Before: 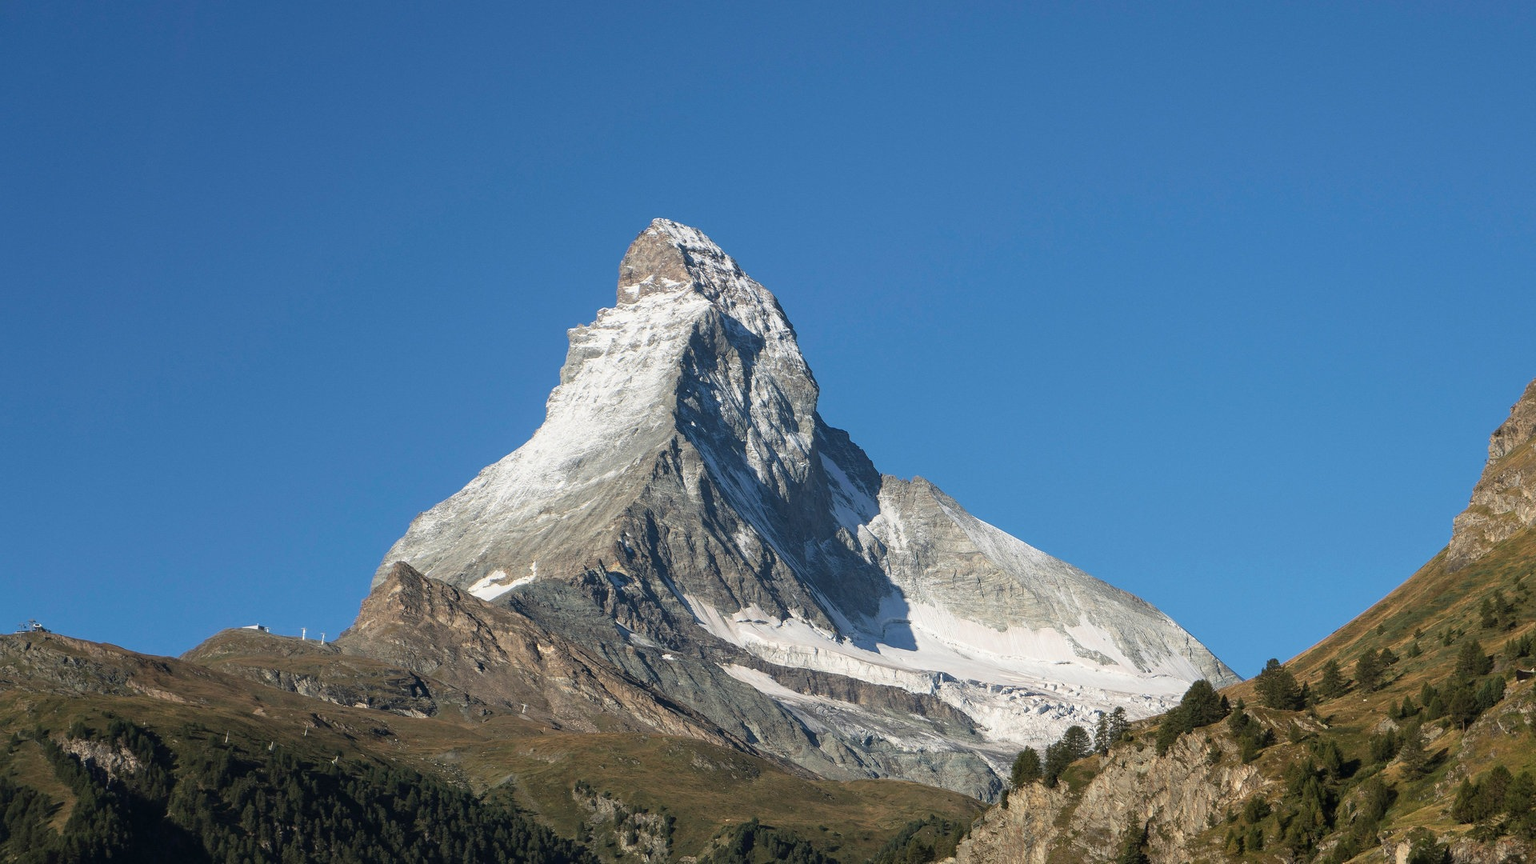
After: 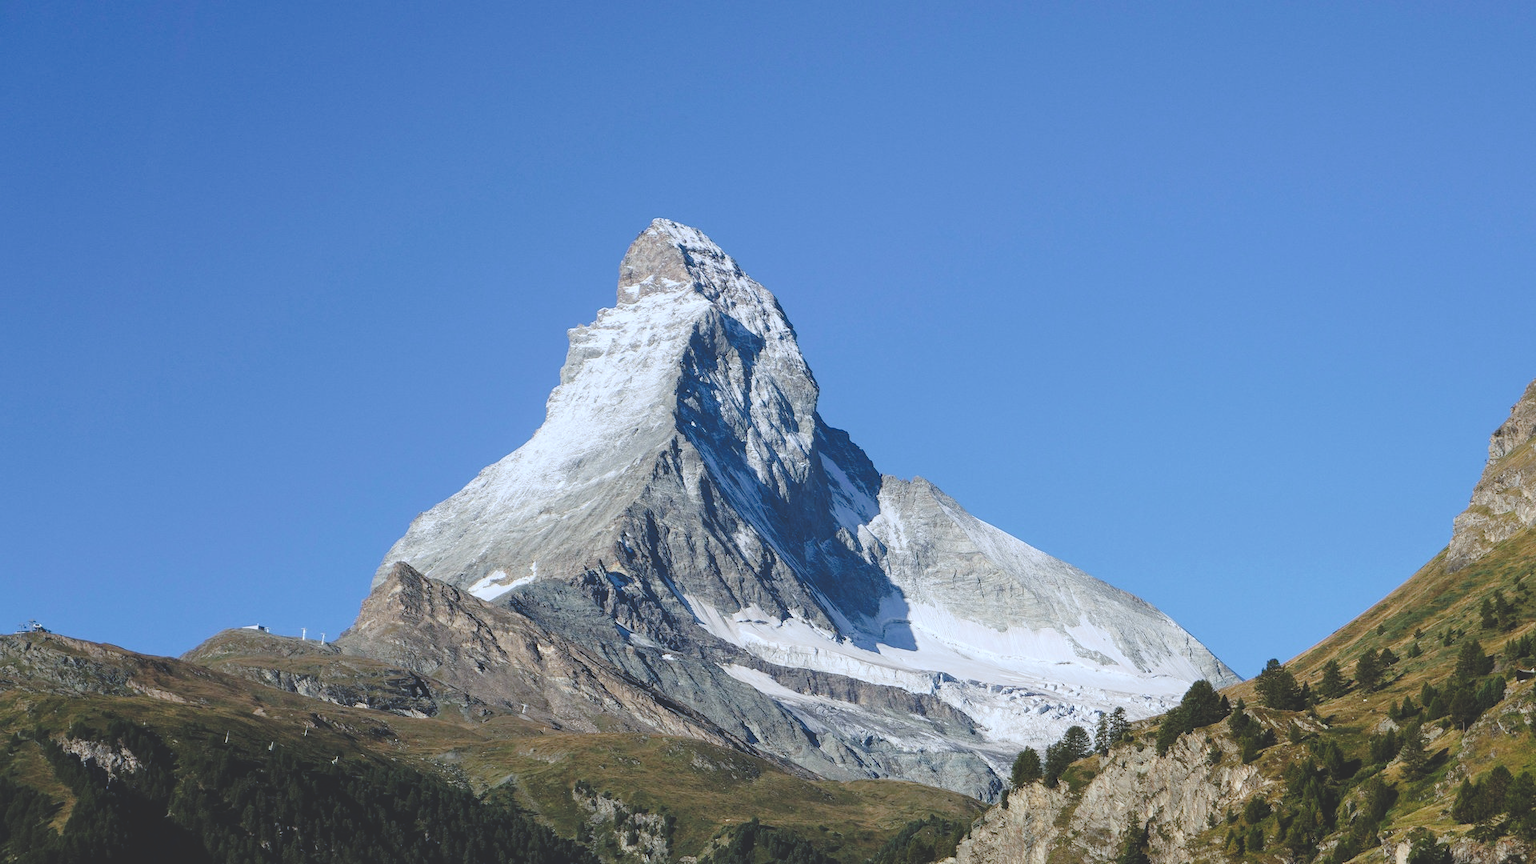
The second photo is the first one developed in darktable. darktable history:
tone curve: curves: ch0 [(0, 0) (0.003, 0.177) (0.011, 0.177) (0.025, 0.176) (0.044, 0.178) (0.069, 0.186) (0.1, 0.194) (0.136, 0.203) (0.177, 0.223) (0.224, 0.255) (0.277, 0.305) (0.335, 0.383) (0.399, 0.467) (0.468, 0.546) (0.543, 0.616) (0.623, 0.694) (0.709, 0.764) (0.801, 0.834) (0.898, 0.901) (1, 1)], preserve colors none
white balance: red 0.931, blue 1.11
